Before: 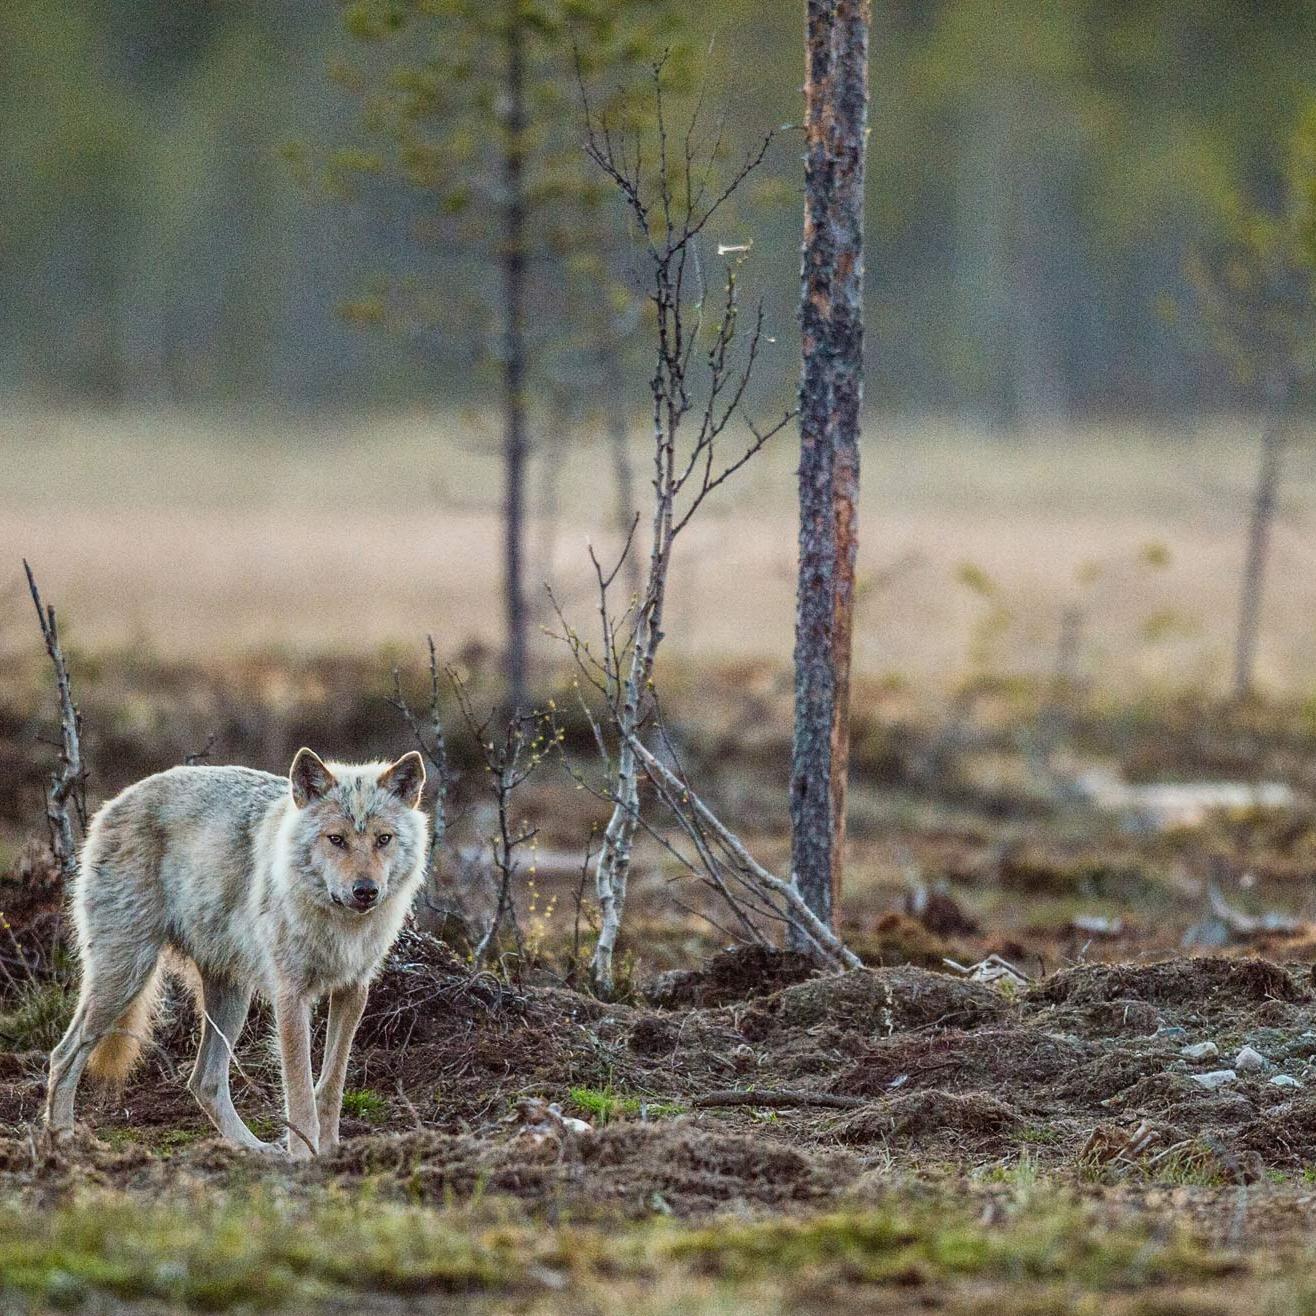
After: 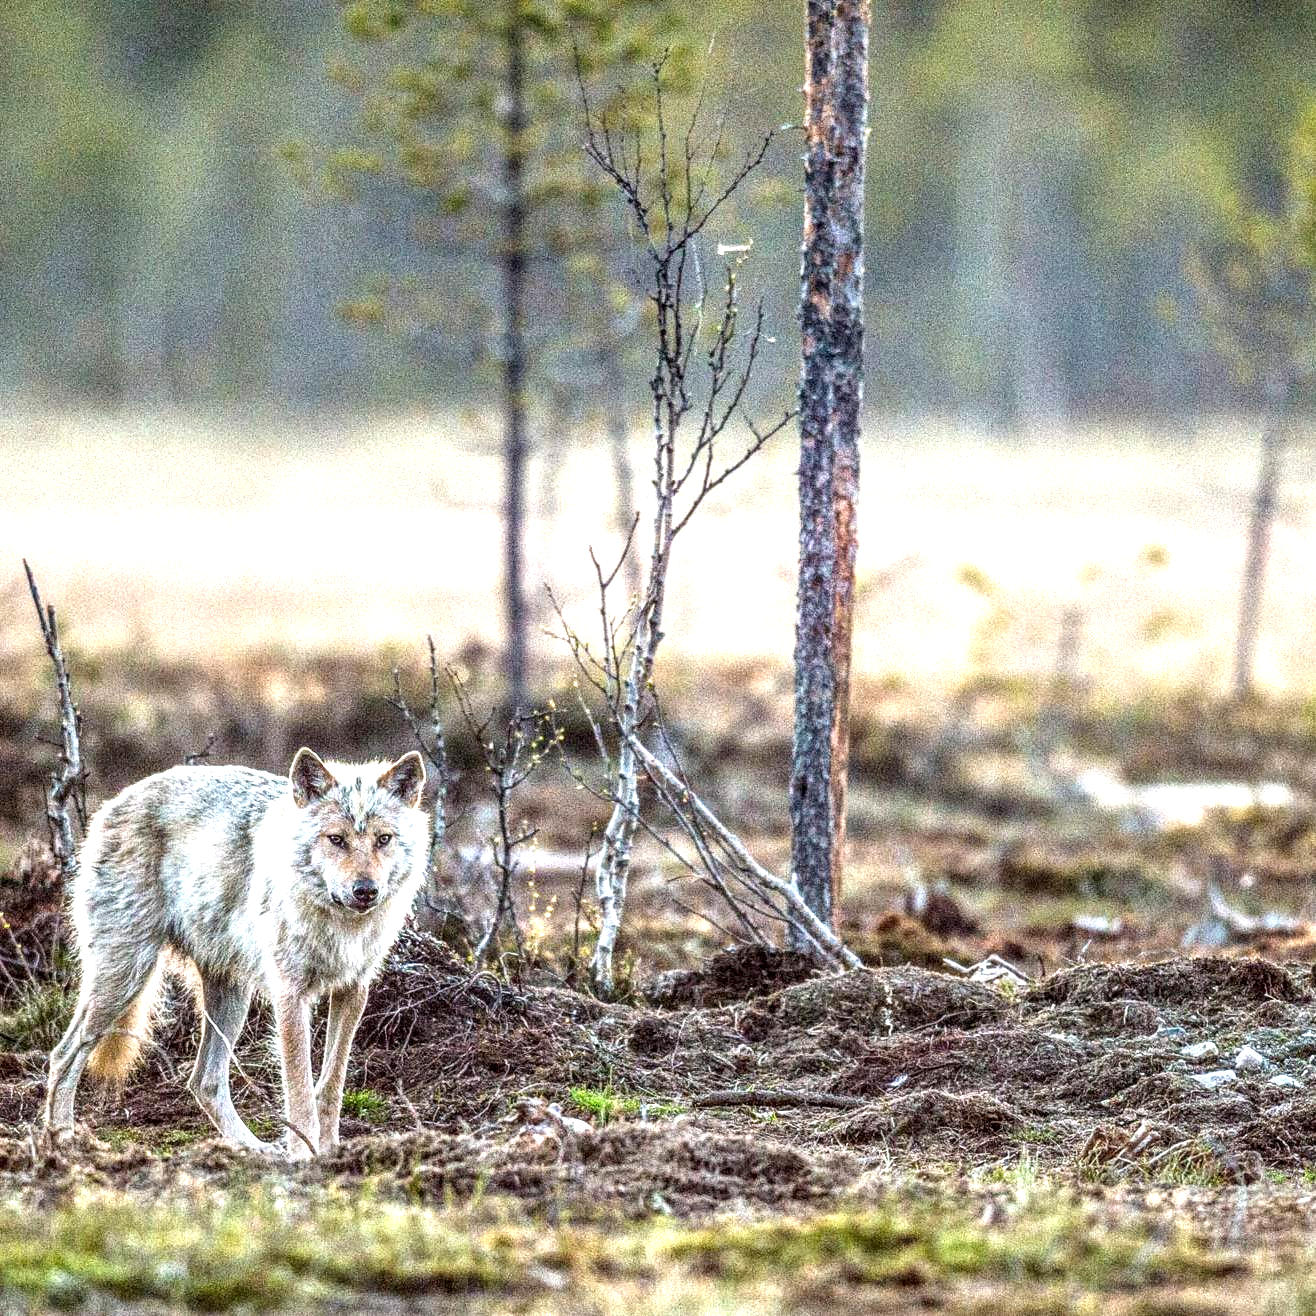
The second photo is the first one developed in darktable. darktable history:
local contrast: detail 150%
white balance: red 1.004, blue 1.024
exposure: black level correction 0, exposure 1.1 EV, compensate exposure bias true, compensate highlight preservation false
